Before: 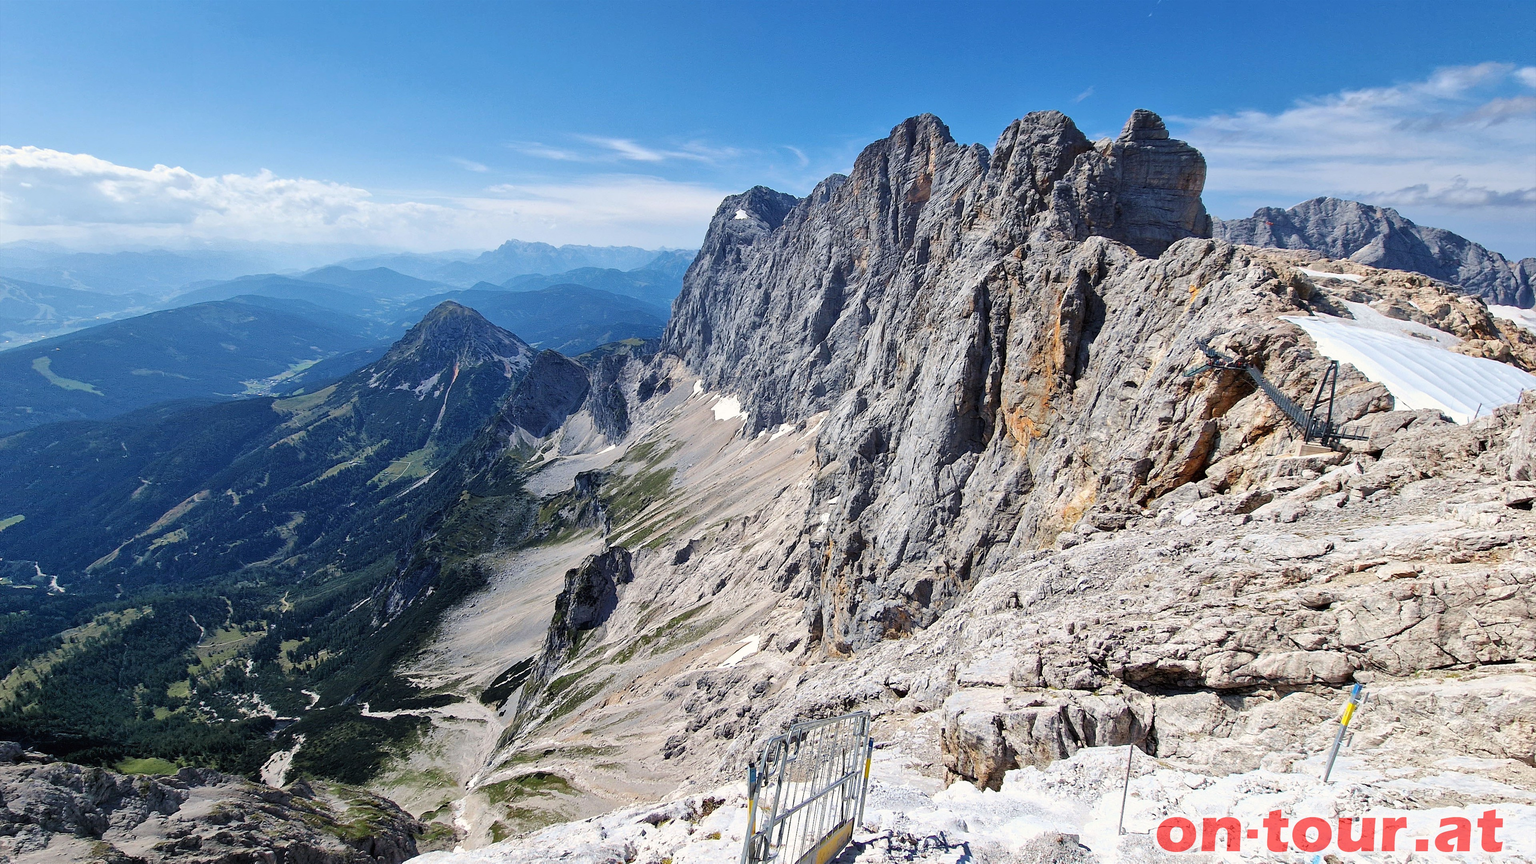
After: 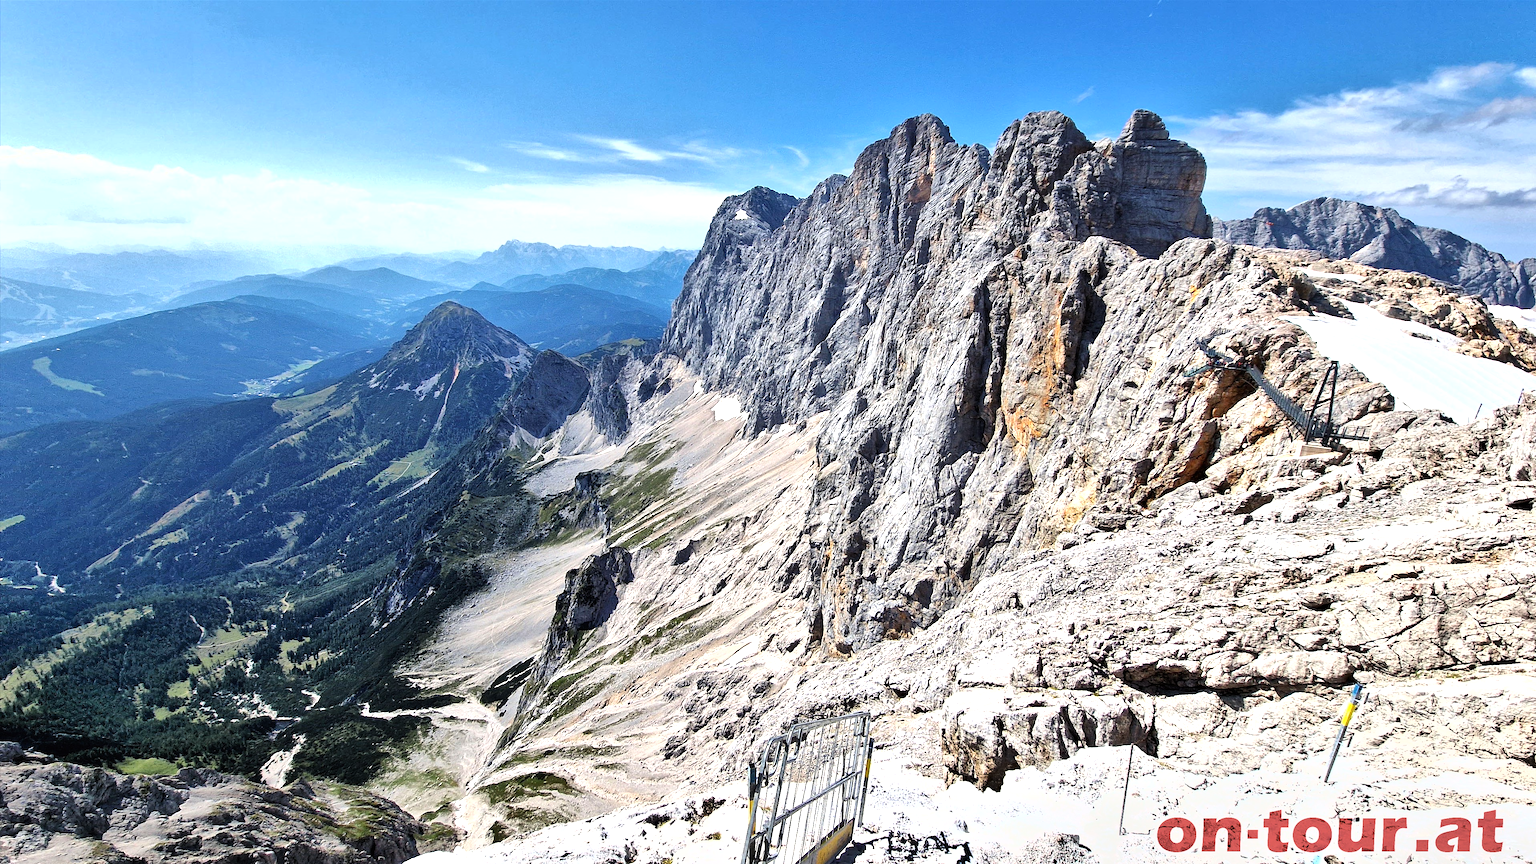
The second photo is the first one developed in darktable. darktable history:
tone equalizer: -8 EV -0.776 EV, -7 EV -0.707 EV, -6 EV -0.624 EV, -5 EV -0.404 EV, -3 EV 0.383 EV, -2 EV 0.6 EV, -1 EV 0.697 EV, +0 EV 0.779 EV
shadows and highlights: highlights color adjustment 0.053%, soften with gaussian
